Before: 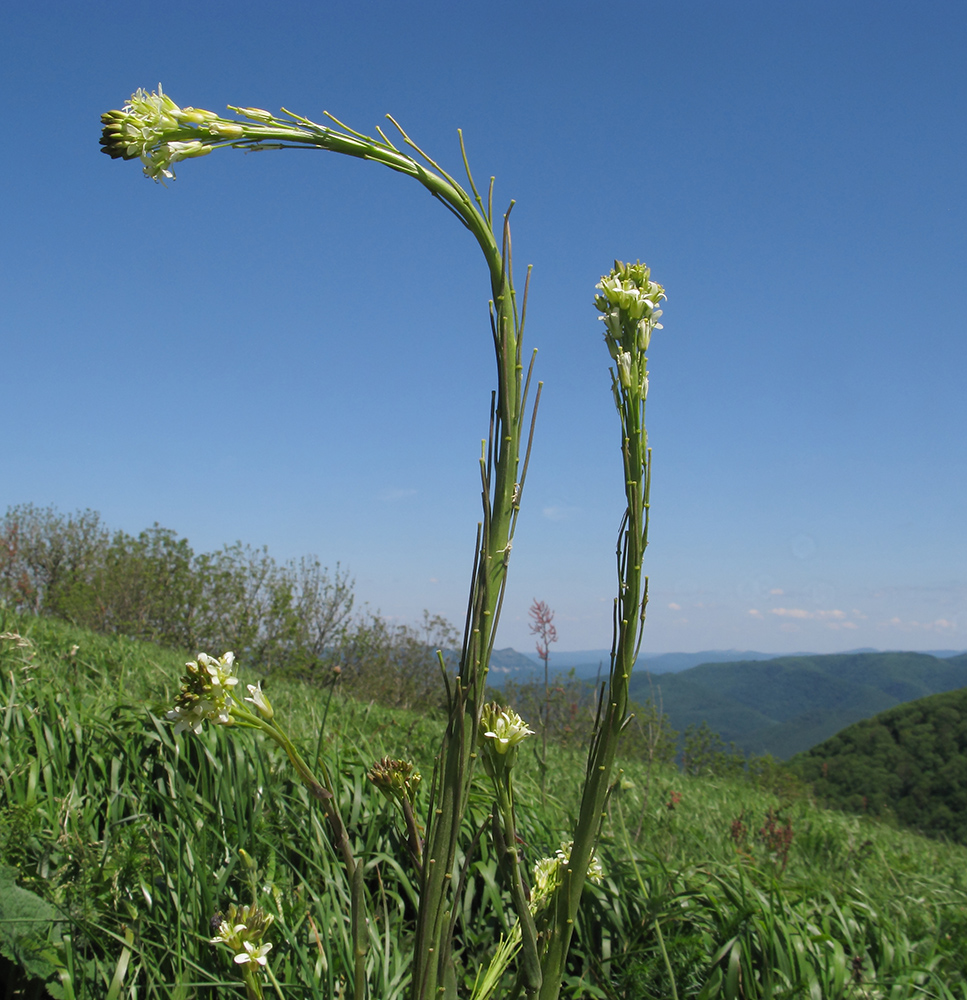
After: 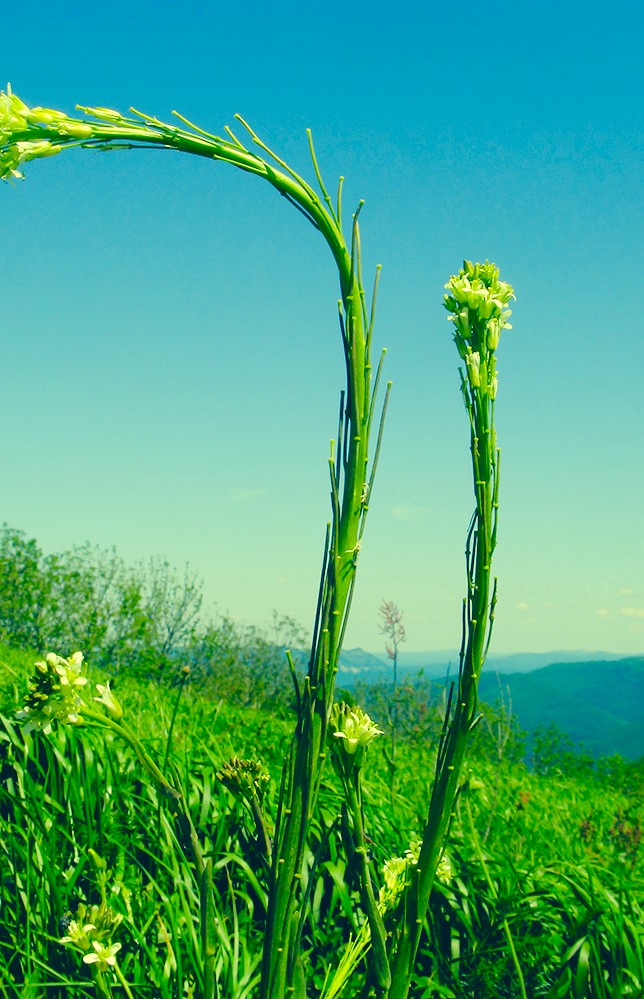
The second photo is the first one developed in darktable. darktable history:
color balance rgb: perceptual saturation grading › global saturation 30.735%, perceptual brilliance grading › global brilliance 9.821%, perceptual brilliance grading › shadows 15.73%
tone equalizer: -8 EV -0.389 EV, -7 EV -0.413 EV, -6 EV -0.346 EV, -5 EV -0.234 EV, -3 EV 0.218 EV, -2 EV 0.35 EV, -1 EV 0.396 EV, +0 EV 0.387 EV
crop and rotate: left 15.626%, right 17.711%
tone curve: curves: ch0 [(0, 0) (0.049, 0.01) (0.154, 0.081) (0.491, 0.519) (0.748, 0.765) (1, 0.919)]; ch1 [(0, 0) (0.172, 0.123) (0.317, 0.272) (0.391, 0.424) (0.499, 0.497) (0.531, 0.541) (0.615, 0.608) (0.741, 0.783) (1, 1)]; ch2 [(0, 0) (0.411, 0.424) (0.483, 0.478) (0.546, 0.532) (0.652, 0.633) (1, 1)], preserve colors none
color correction: highlights a* -15.47, highlights b* 39.97, shadows a* -39.44, shadows b* -26.72
